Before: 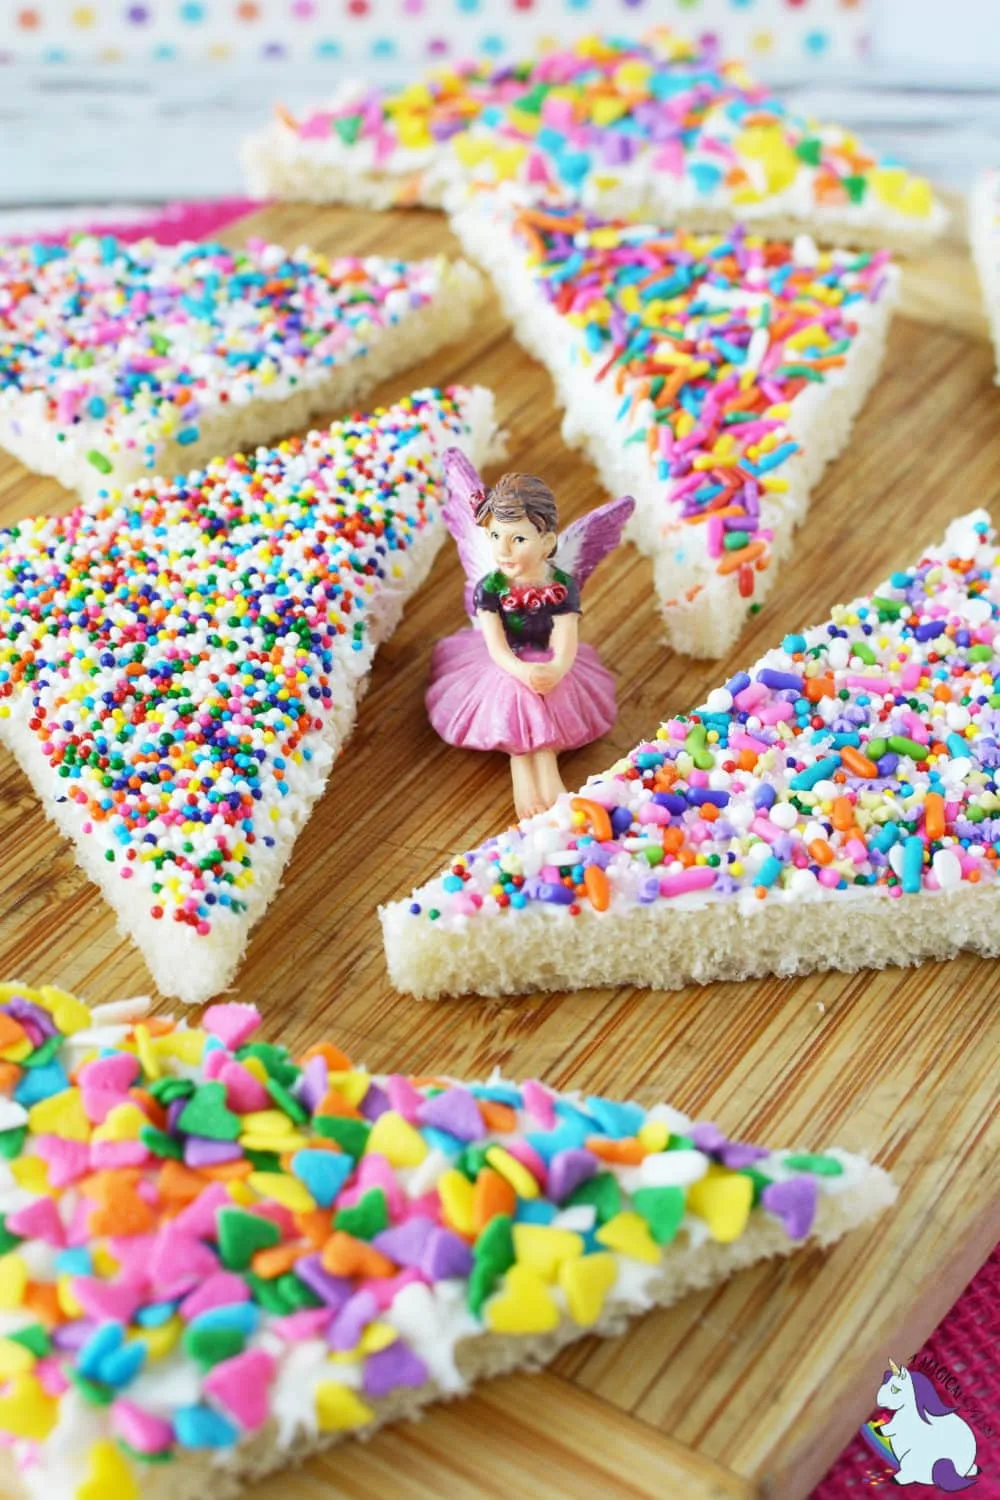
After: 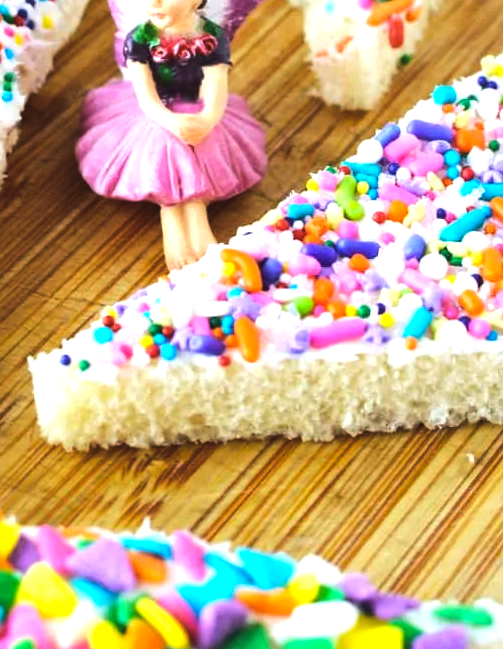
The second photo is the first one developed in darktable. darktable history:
color balance rgb: global offset › luminance 0.71%, perceptual saturation grading › global saturation -11.5%, perceptual brilliance grading › highlights 17.77%, perceptual brilliance grading › mid-tones 31.71%, perceptual brilliance grading › shadows -31.01%, global vibrance 50%
crop: left 35.03%, top 36.625%, right 14.663%, bottom 20.057%
